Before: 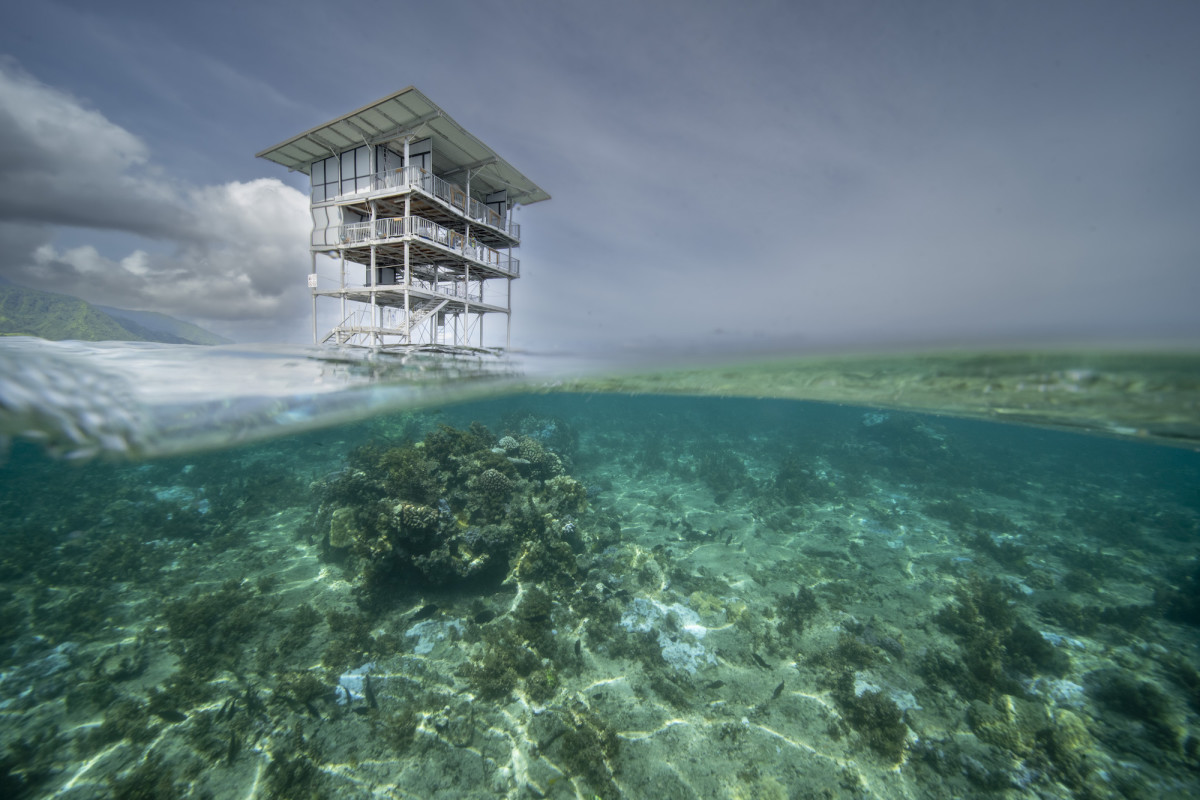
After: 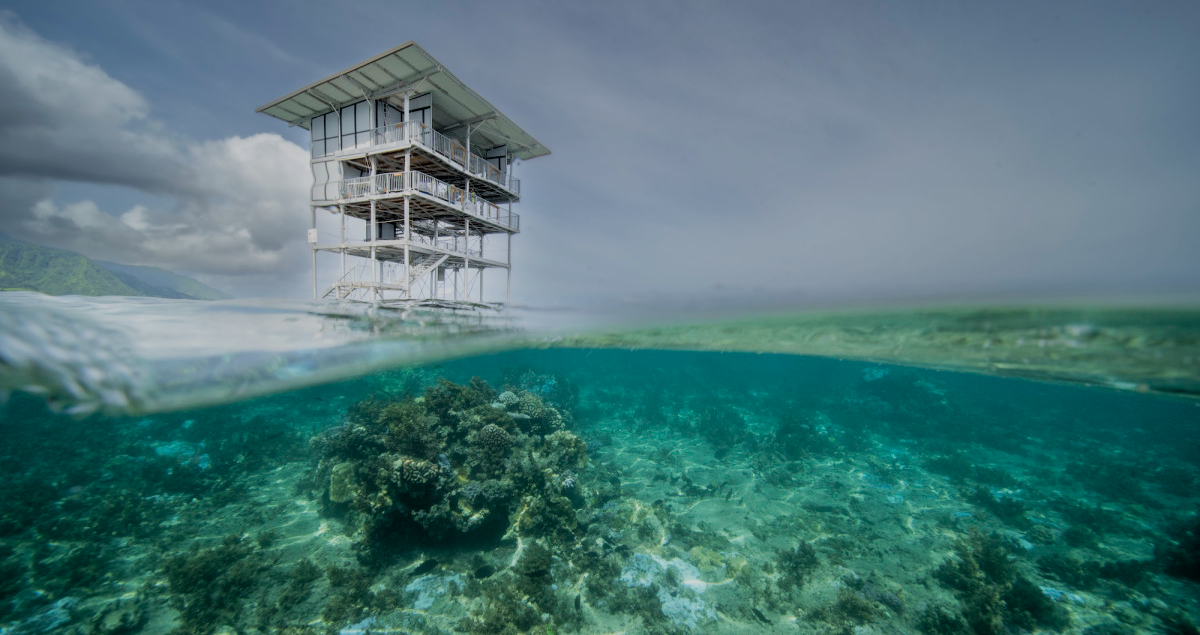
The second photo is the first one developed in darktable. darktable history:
crop and rotate: top 5.663%, bottom 14.883%
filmic rgb: black relative exposure -7.65 EV, white relative exposure 4.56 EV, threshold 2.99 EV, hardness 3.61, enable highlight reconstruction true
